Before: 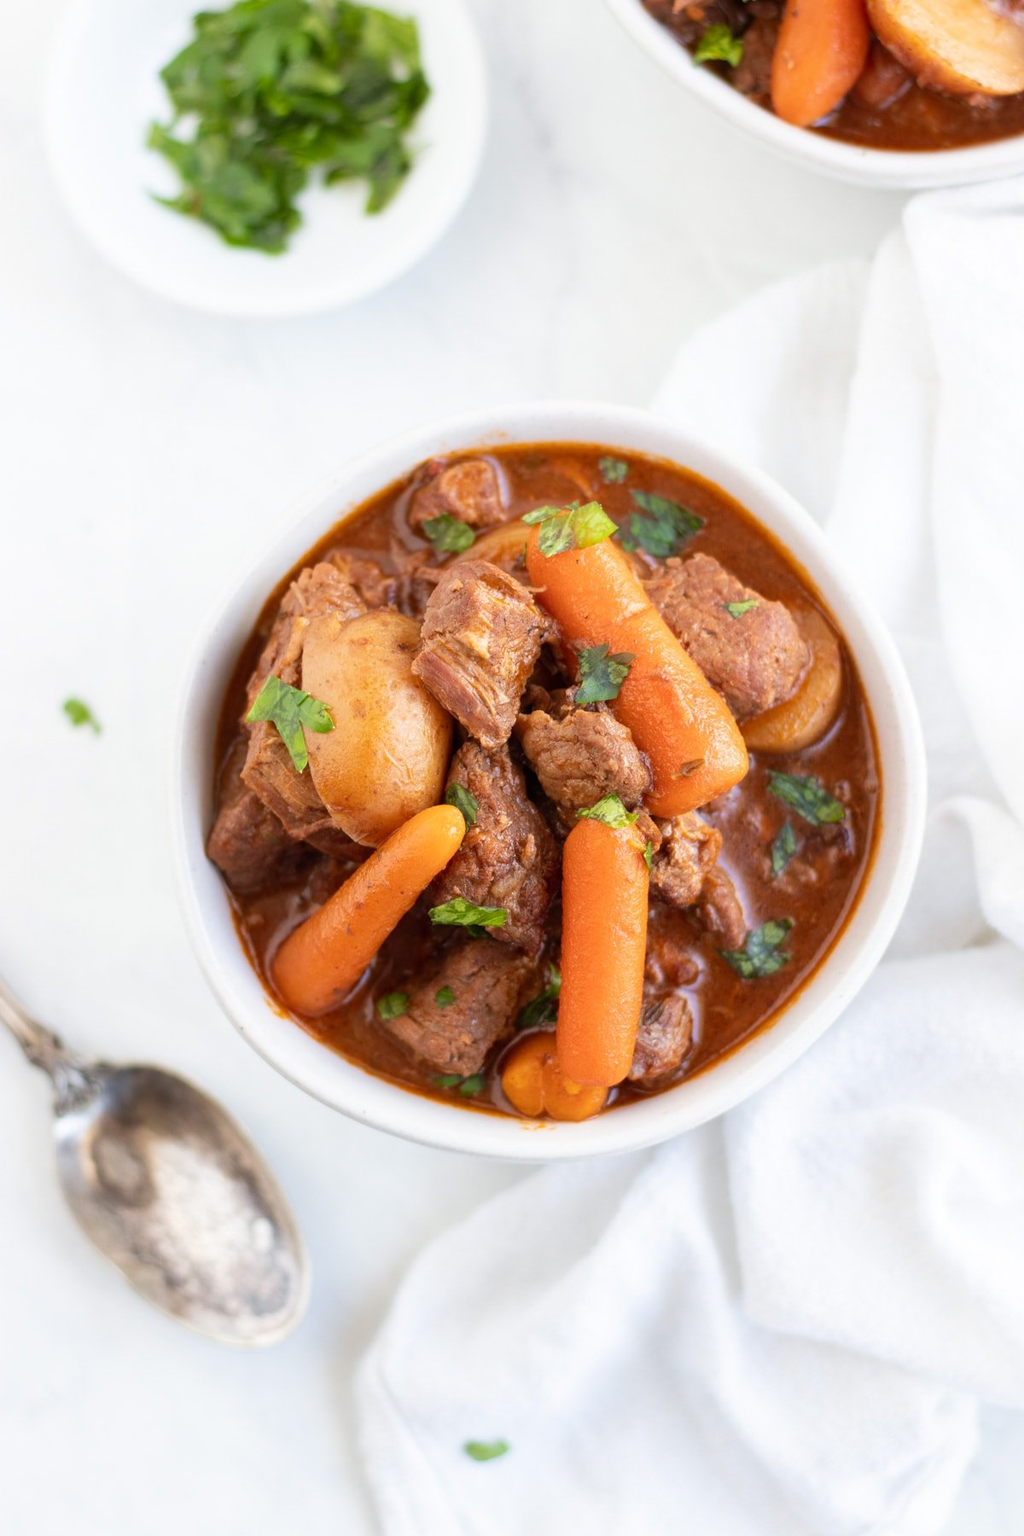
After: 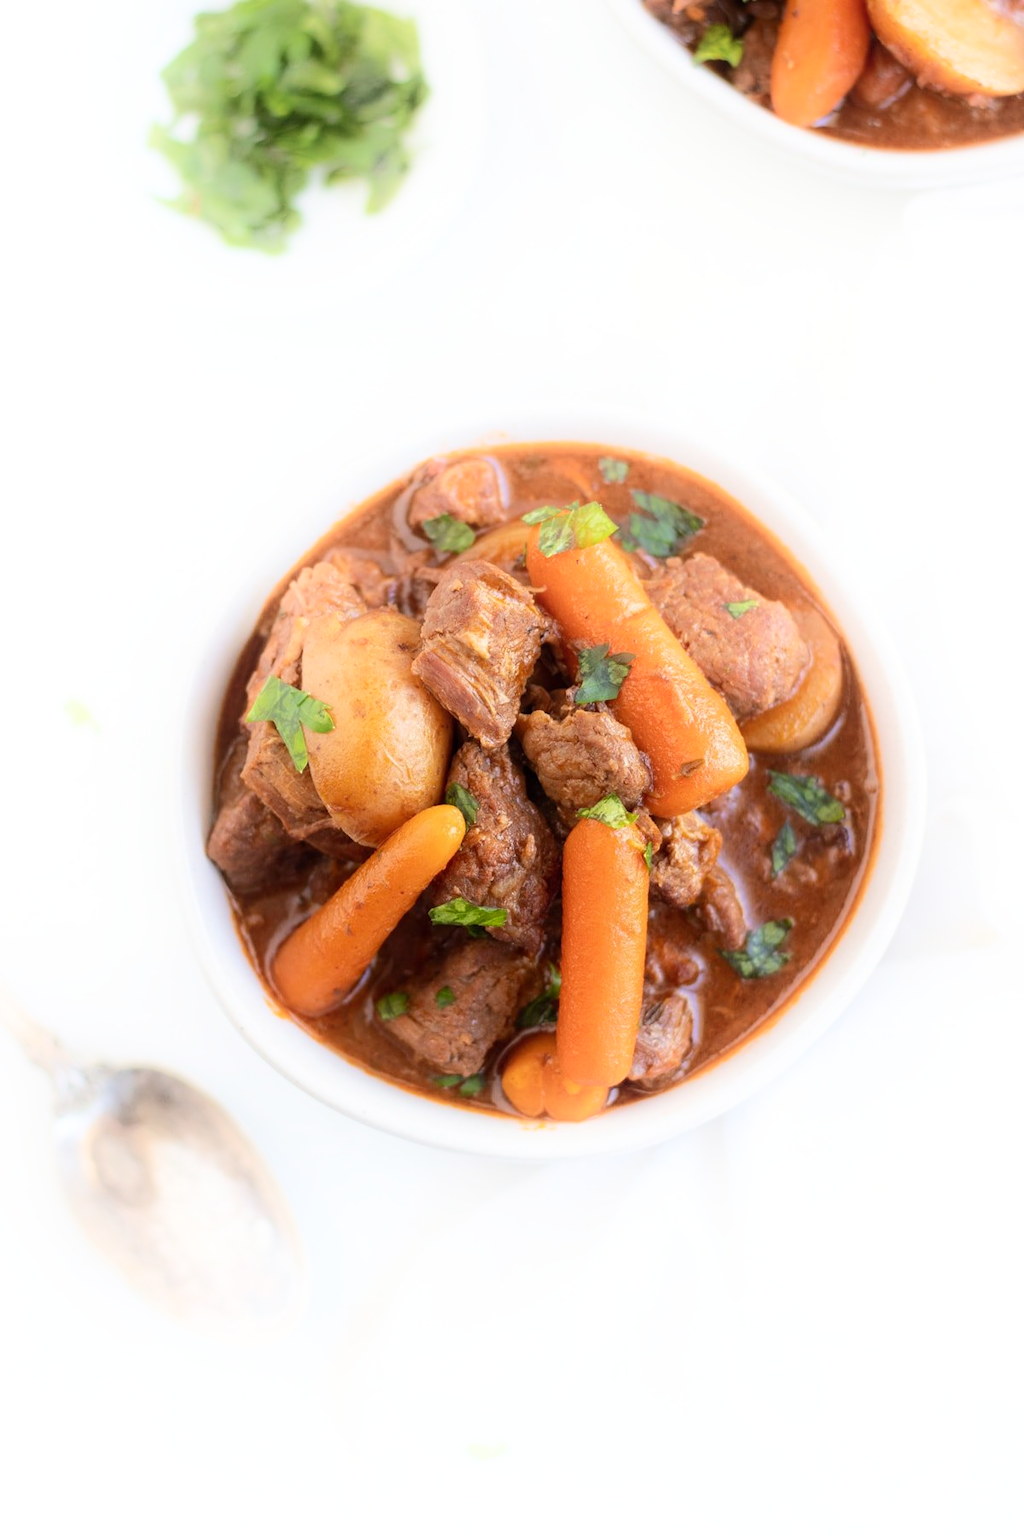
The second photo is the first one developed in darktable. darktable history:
shadows and highlights: shadows -89.38, highlights 89.6, highlights color adjustment 32.92%, soften with gaussian
